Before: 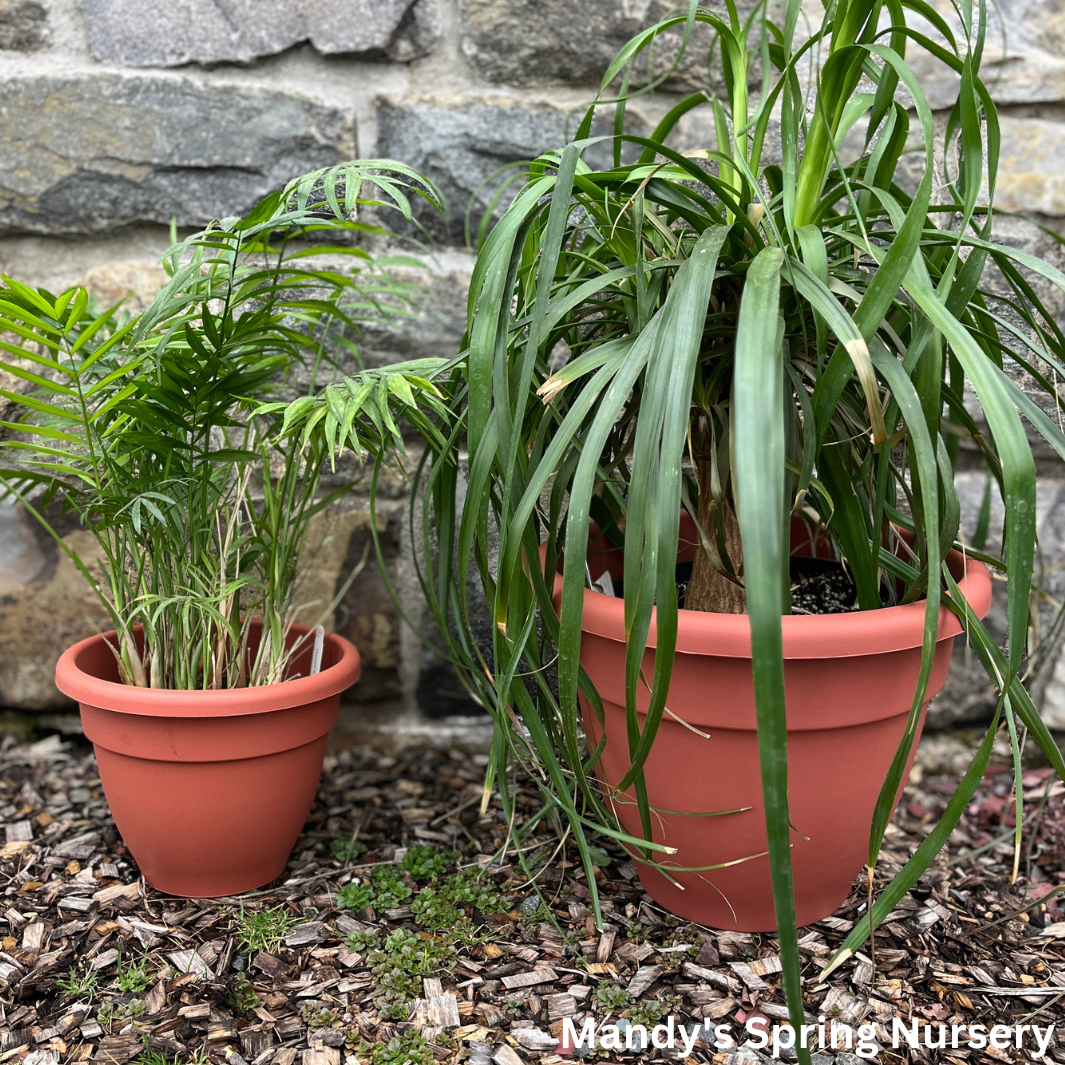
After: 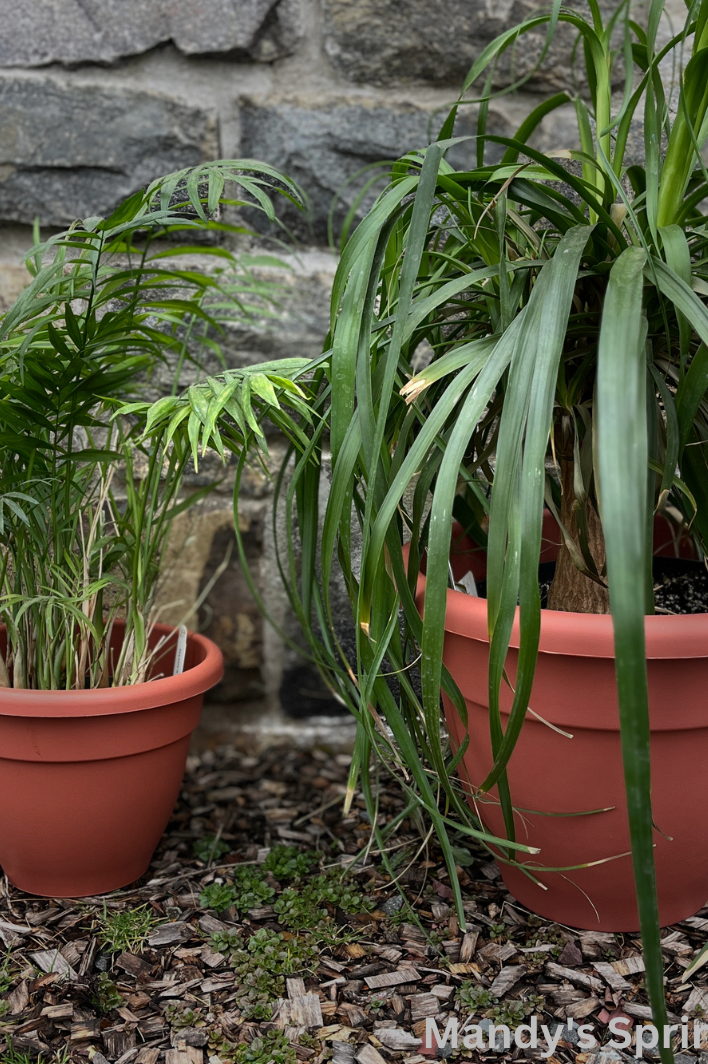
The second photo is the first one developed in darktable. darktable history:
crop and rotate: left 12.89%, right 20.589%
vignetting: fall-off start 30.58%, fall-off radius 34.48%, saturation -0.002
